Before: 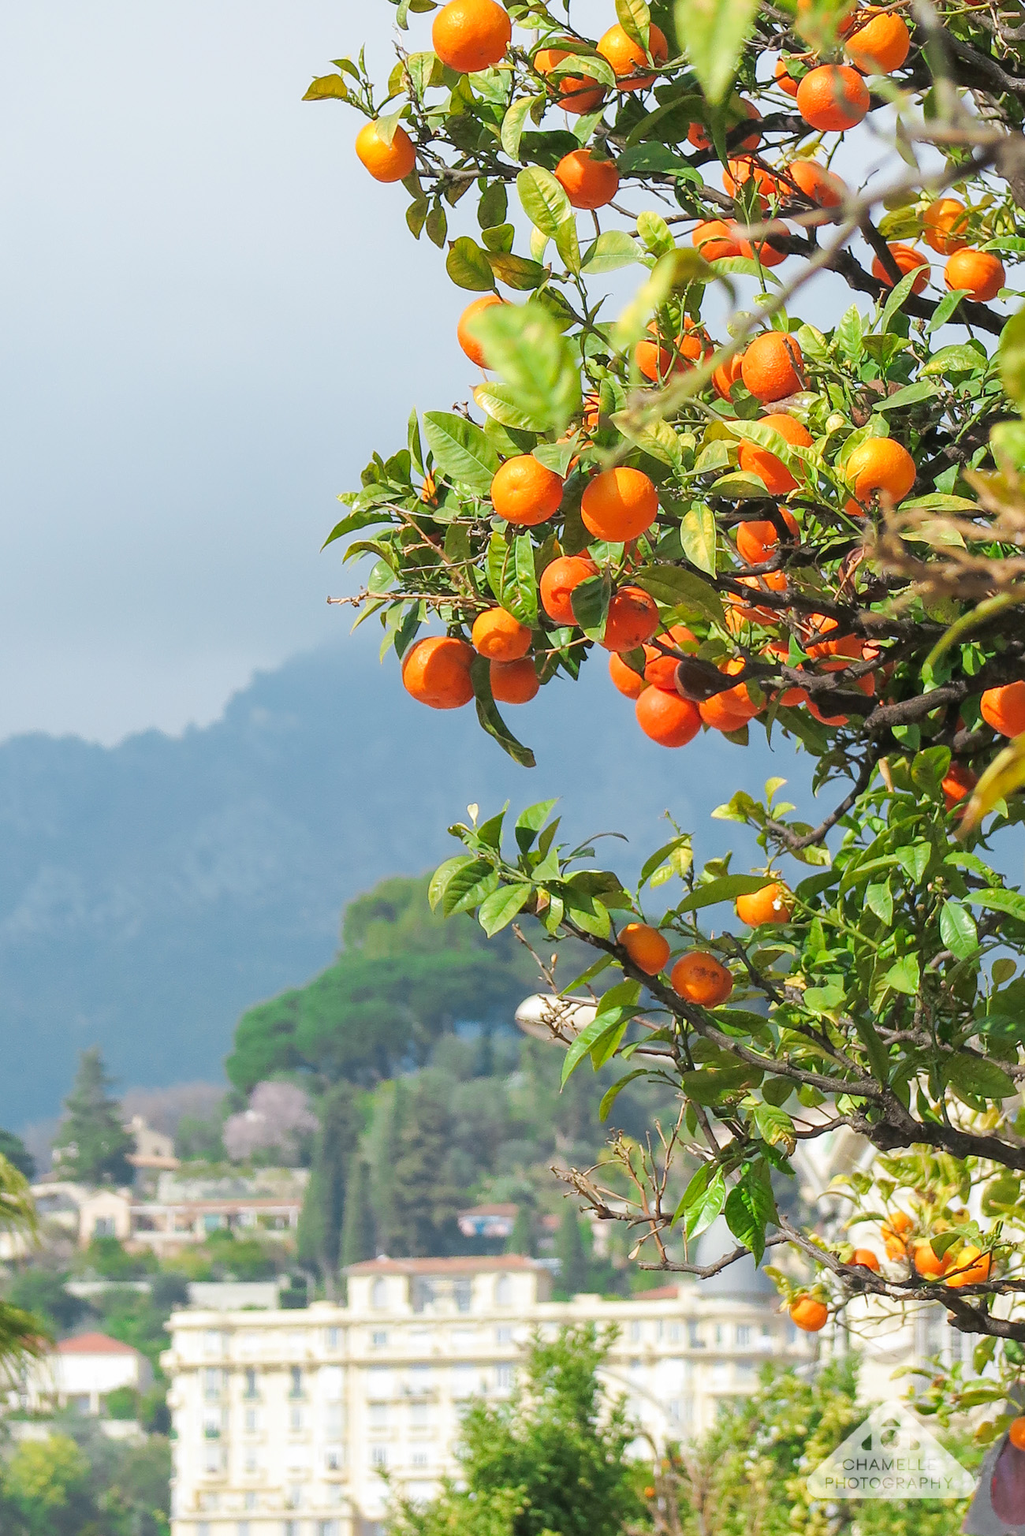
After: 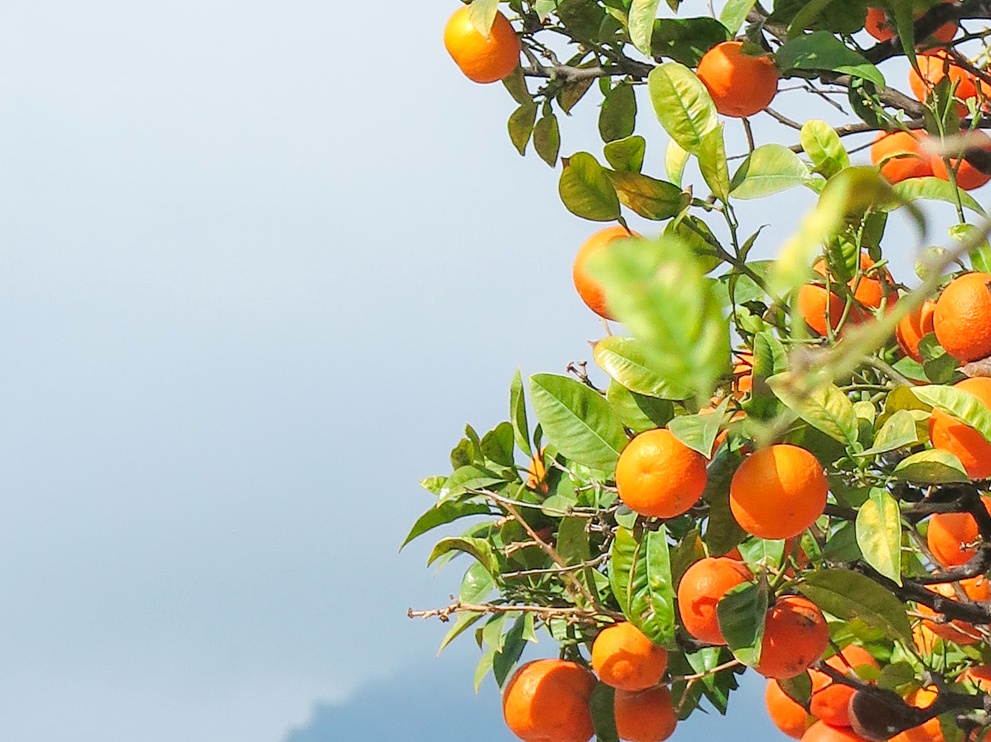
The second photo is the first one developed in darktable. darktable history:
crop: left 0.579%, top 7.627%, right 23.167%, bottom 54.275%
exposure: exposure 0.081 EV, compensate highlight preservation false
